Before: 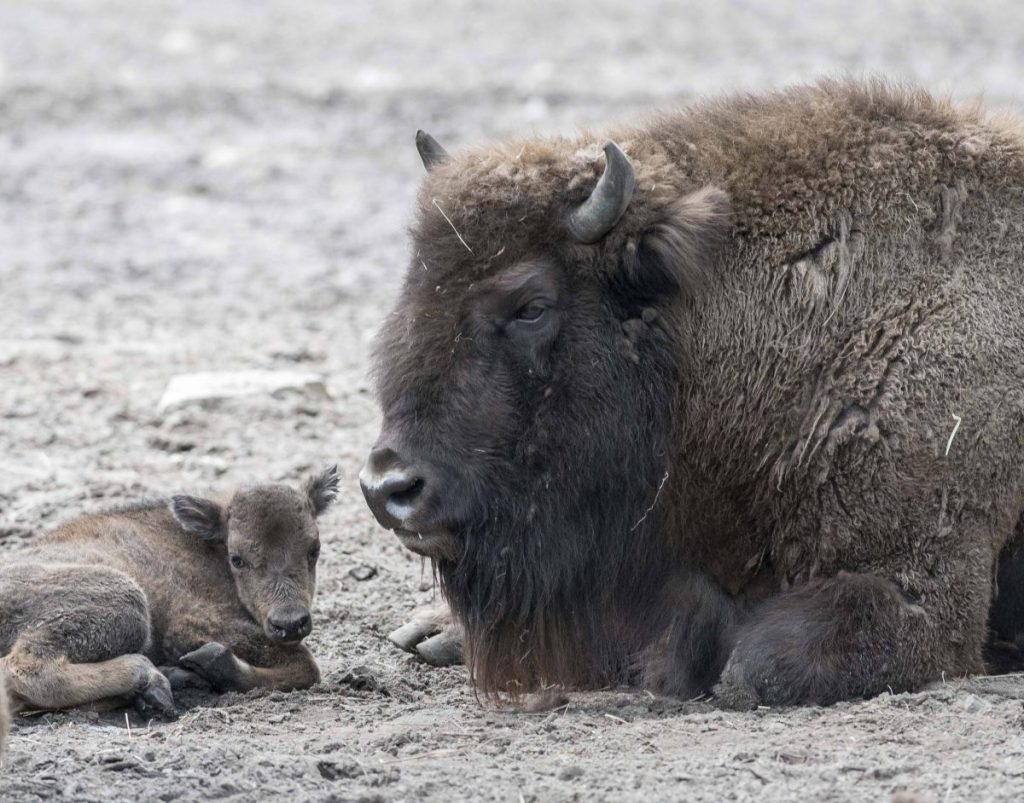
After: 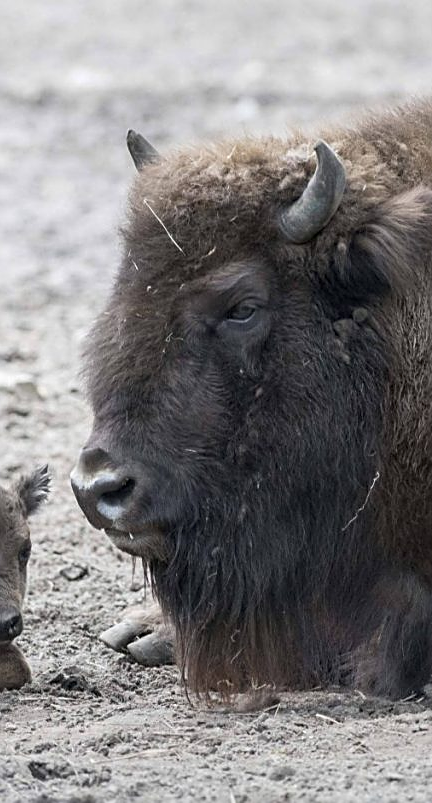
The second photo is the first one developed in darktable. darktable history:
tone curve: preserve colors none
sharpen: amount 0.595
crop: left 28.224%, right 29.498%
